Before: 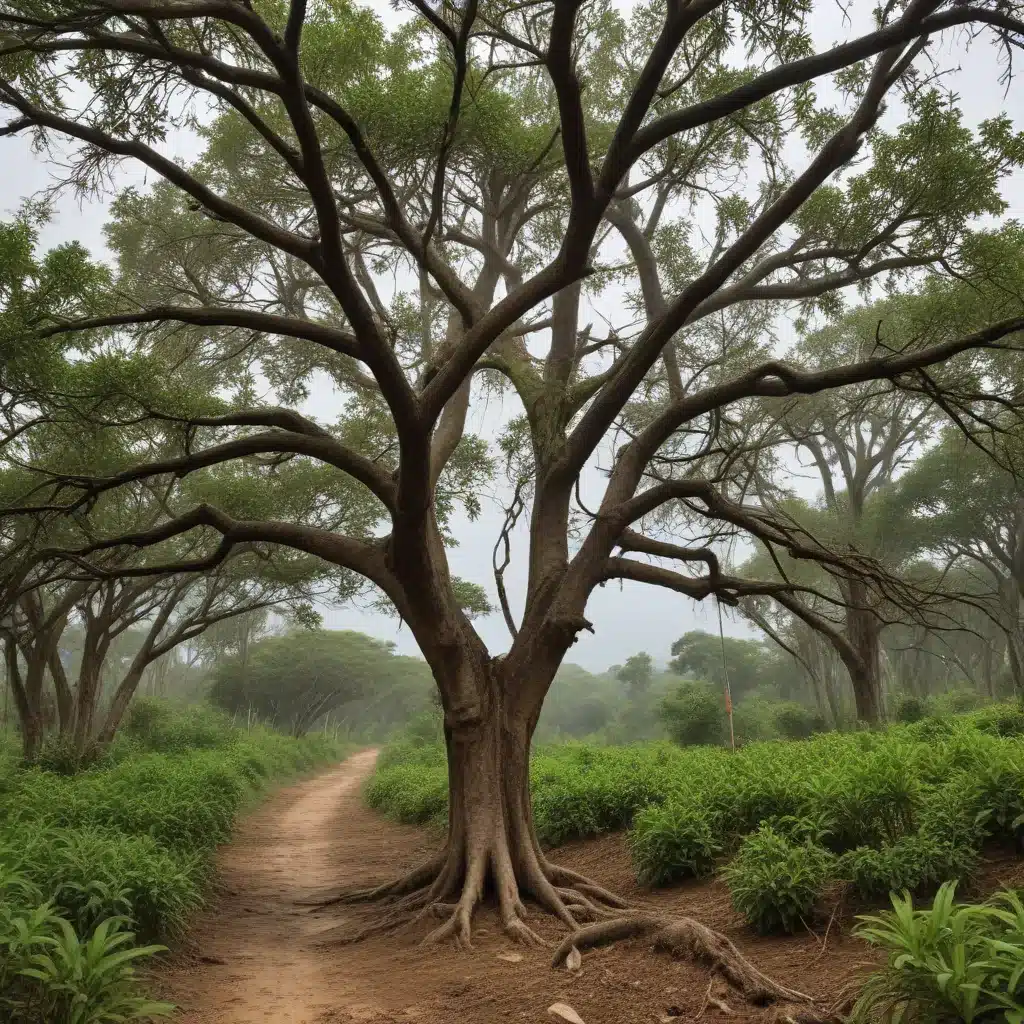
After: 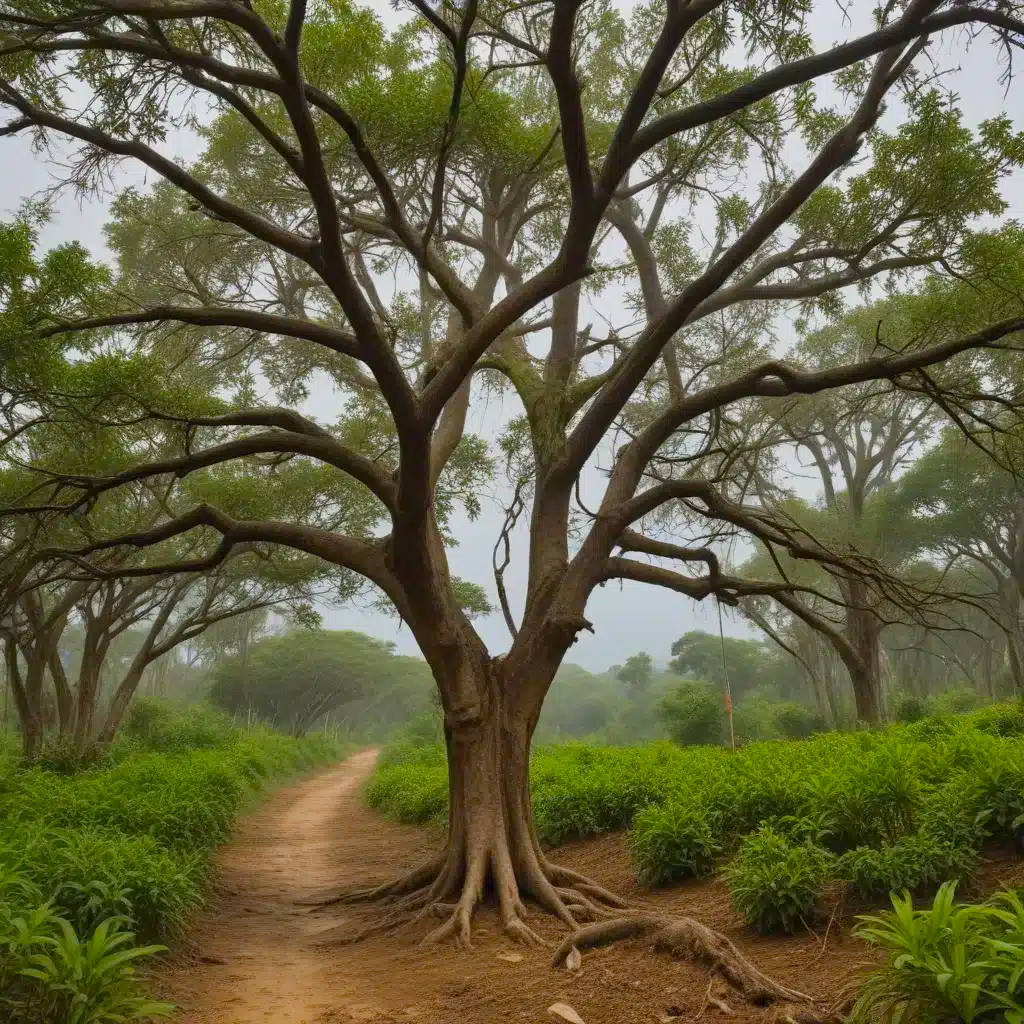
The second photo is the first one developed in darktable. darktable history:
color balance: contrast -15%
color balance rgb: linear chroma grading › global chroma 15%, perceptual saturation grading › global saturation 30%
